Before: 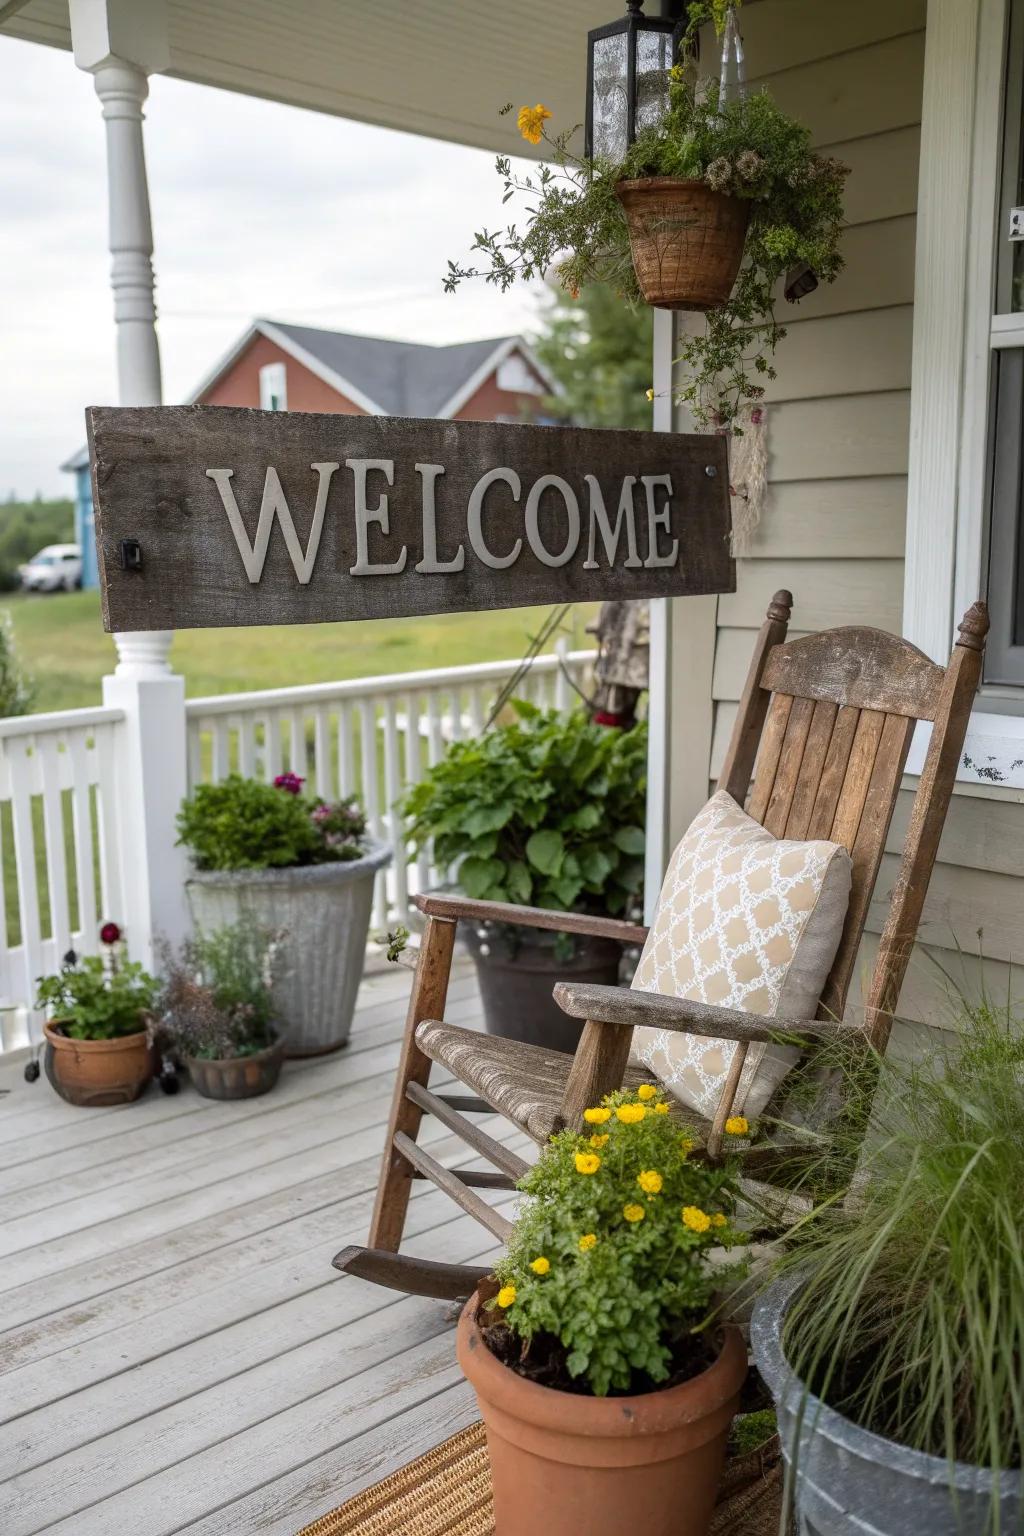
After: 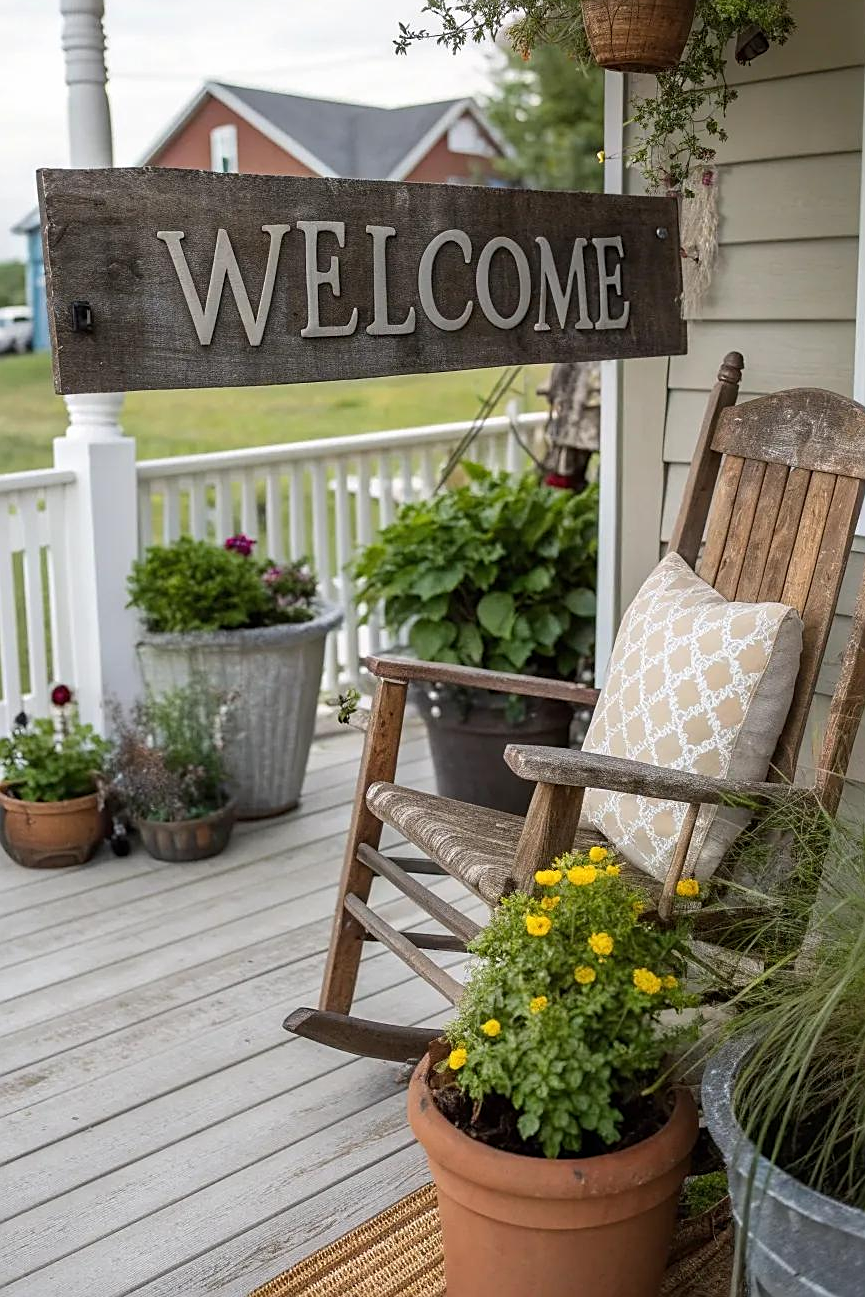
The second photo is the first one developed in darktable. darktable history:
exposure: exposure -0.01 EV, compensate highlight preservation false
crop and rotate: left 4.842%, top 15.51%, right 10.668%
sharpen: on, module defaults
